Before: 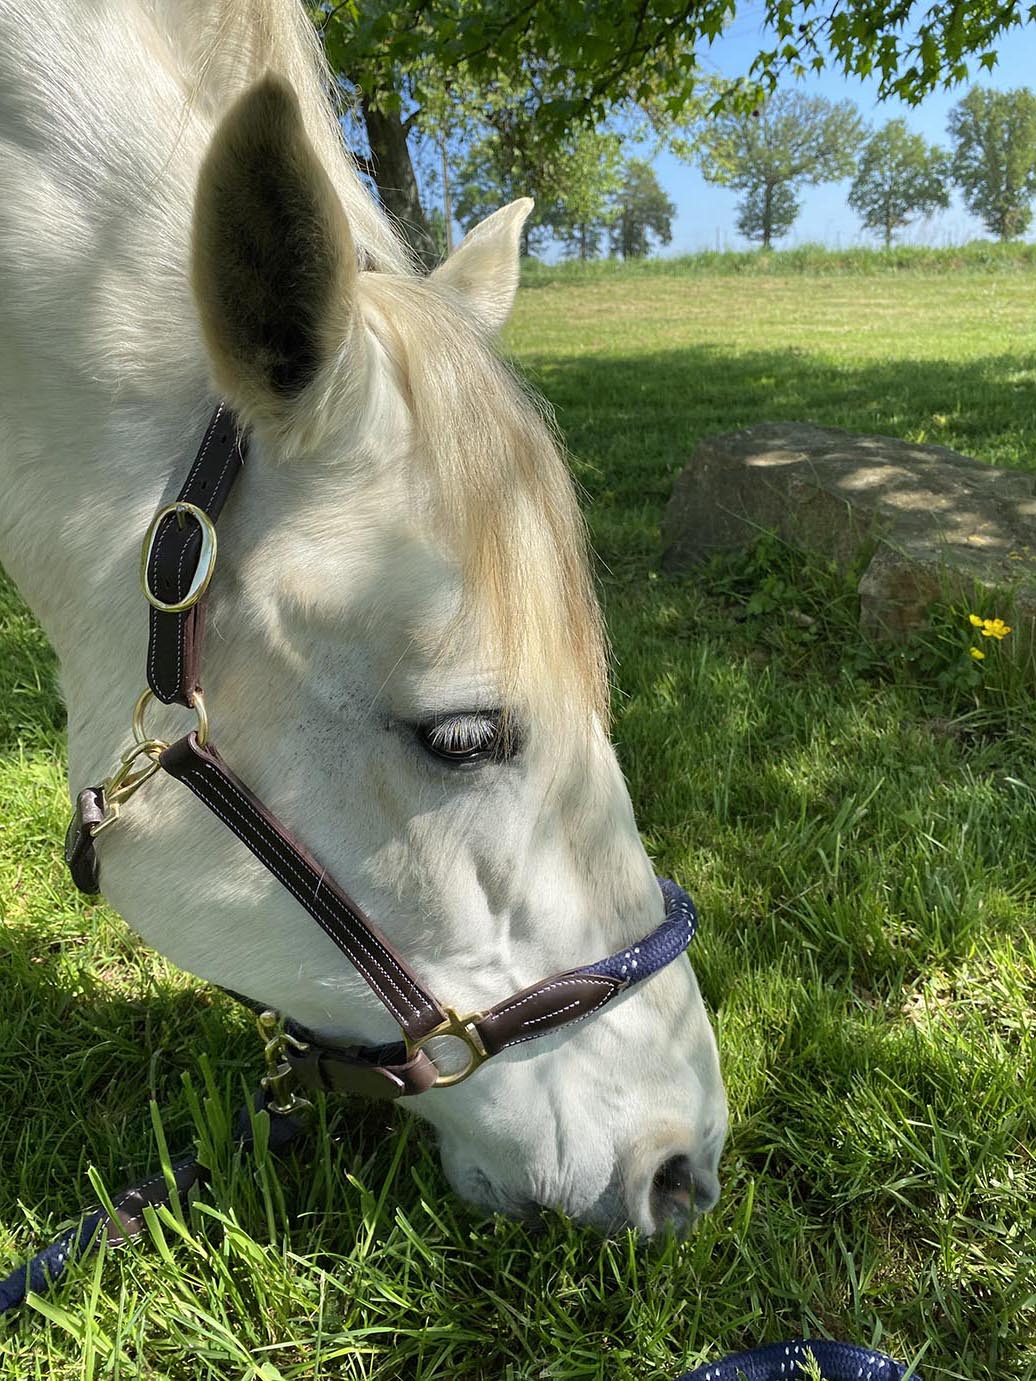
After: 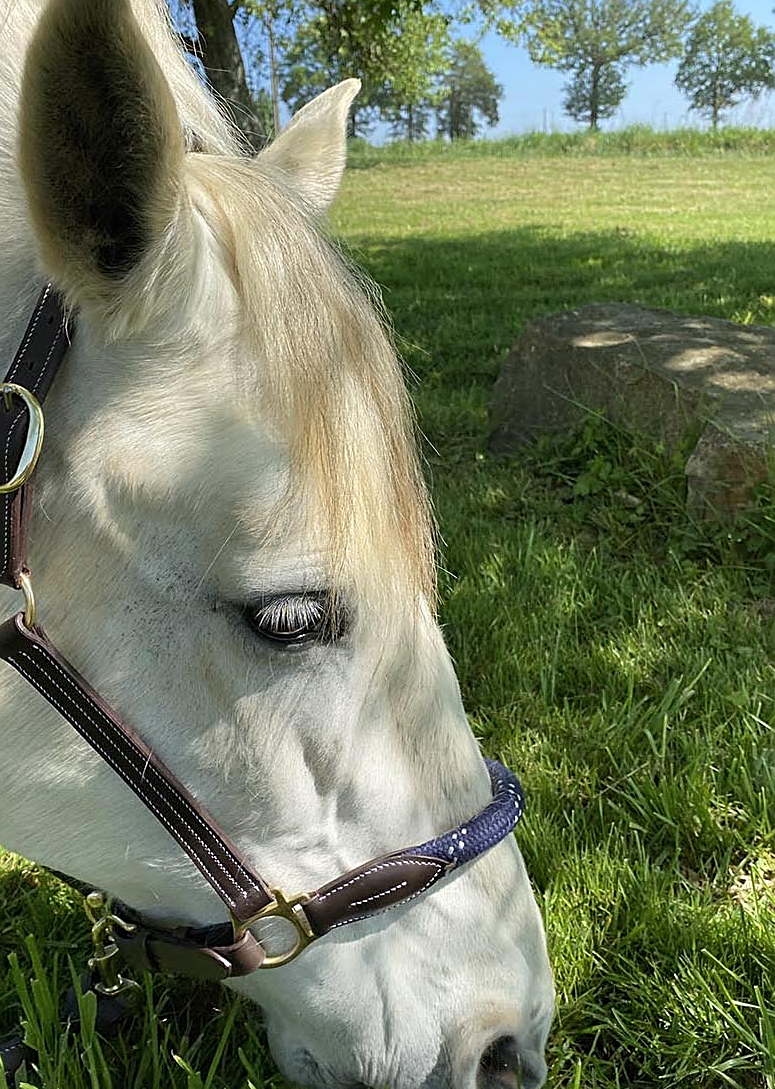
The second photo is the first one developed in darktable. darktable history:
crop: left 16.768%, top 8.653%, right 8.362%, bottom 12.485%
sharpen: on, module defaults
